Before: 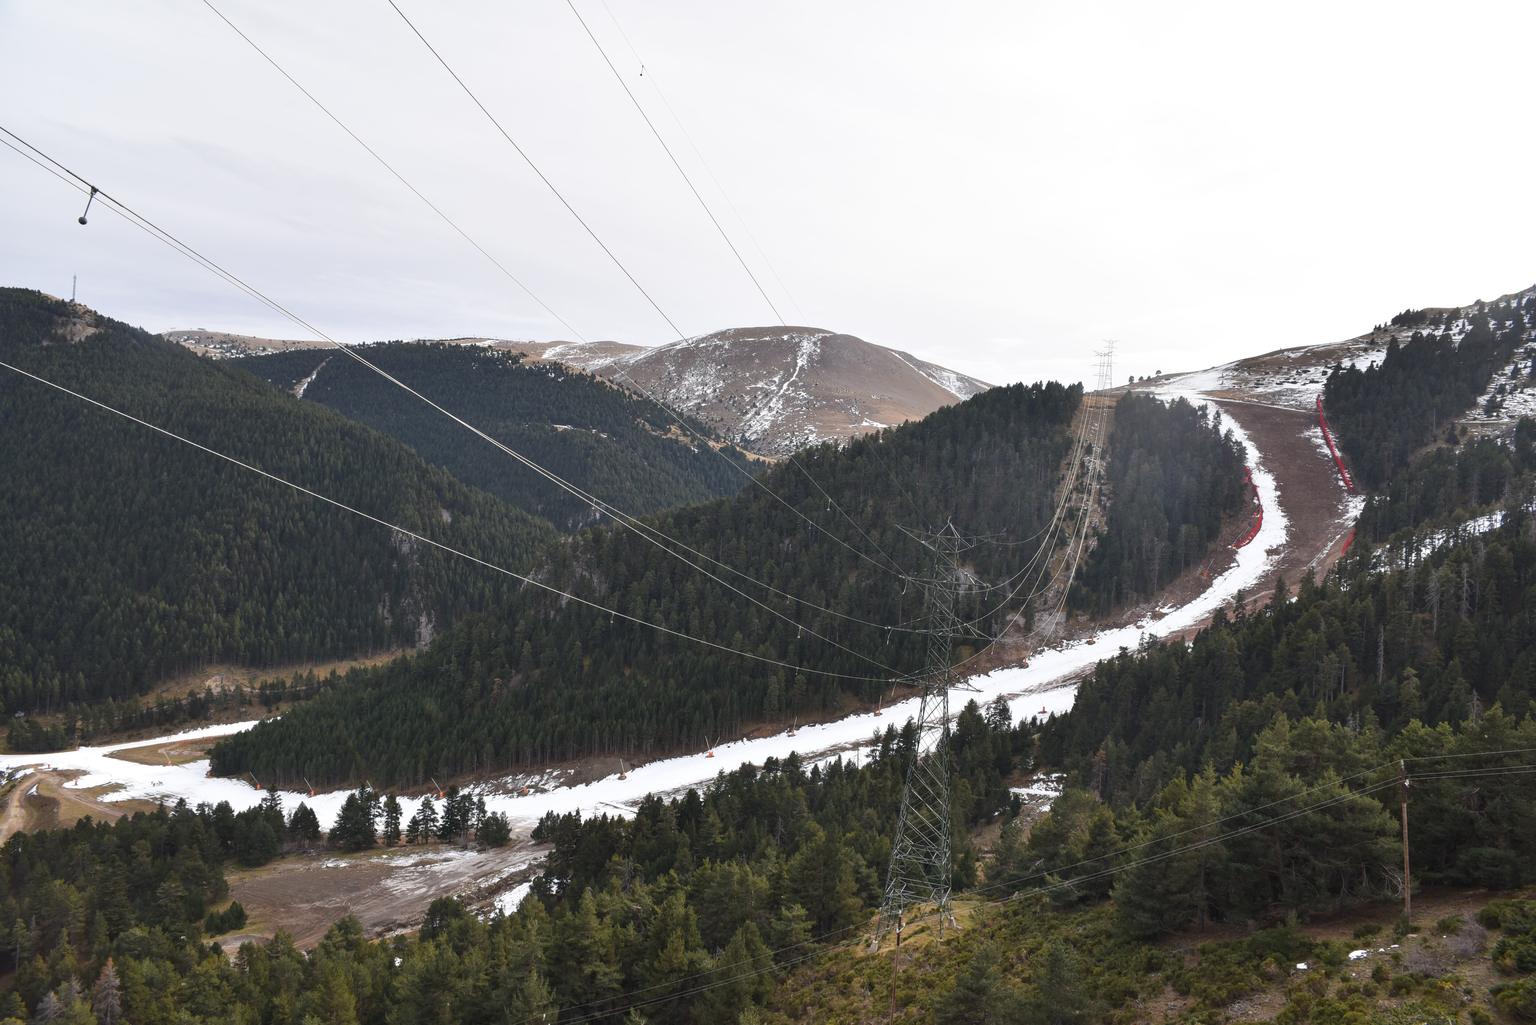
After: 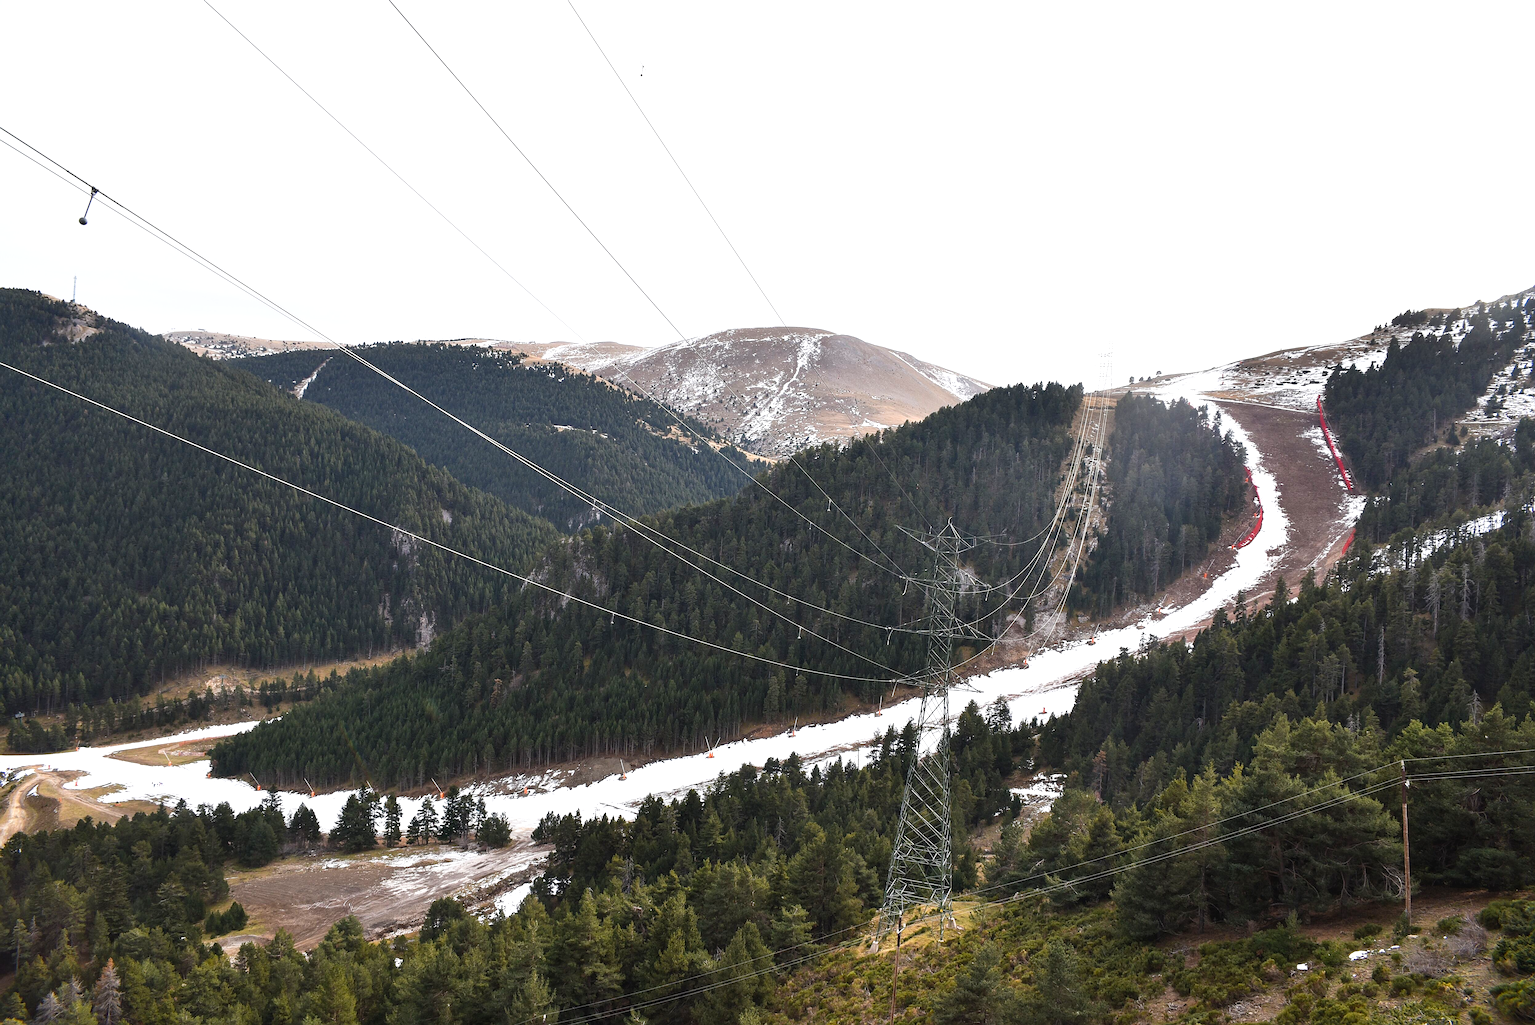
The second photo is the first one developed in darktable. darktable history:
sharpen: on, module defaults
tone curve: curves: ch0 [(0, 0) (0.003, 0.001) (0.011, 0.005) (0.025, 0.011) (0.044, 0.02) (0.069, 0.031) (0.1, 0.045) (0.136, 0.077) (0.177, 0.124) (0.224, 0.181) (0.277, 0.245) (0.335, 0.316) (0.399, 0.393) (0.468, 0.477) (0.543, 0.568) (0.623, 0.666) (0.709, 0.771) (0.801, 0.871) (0.898, 0.965) (1, 1)], preserve colors none
exposure: exposure 0.495 EV, compensate exposure bias true, compensate highlight preservation false
